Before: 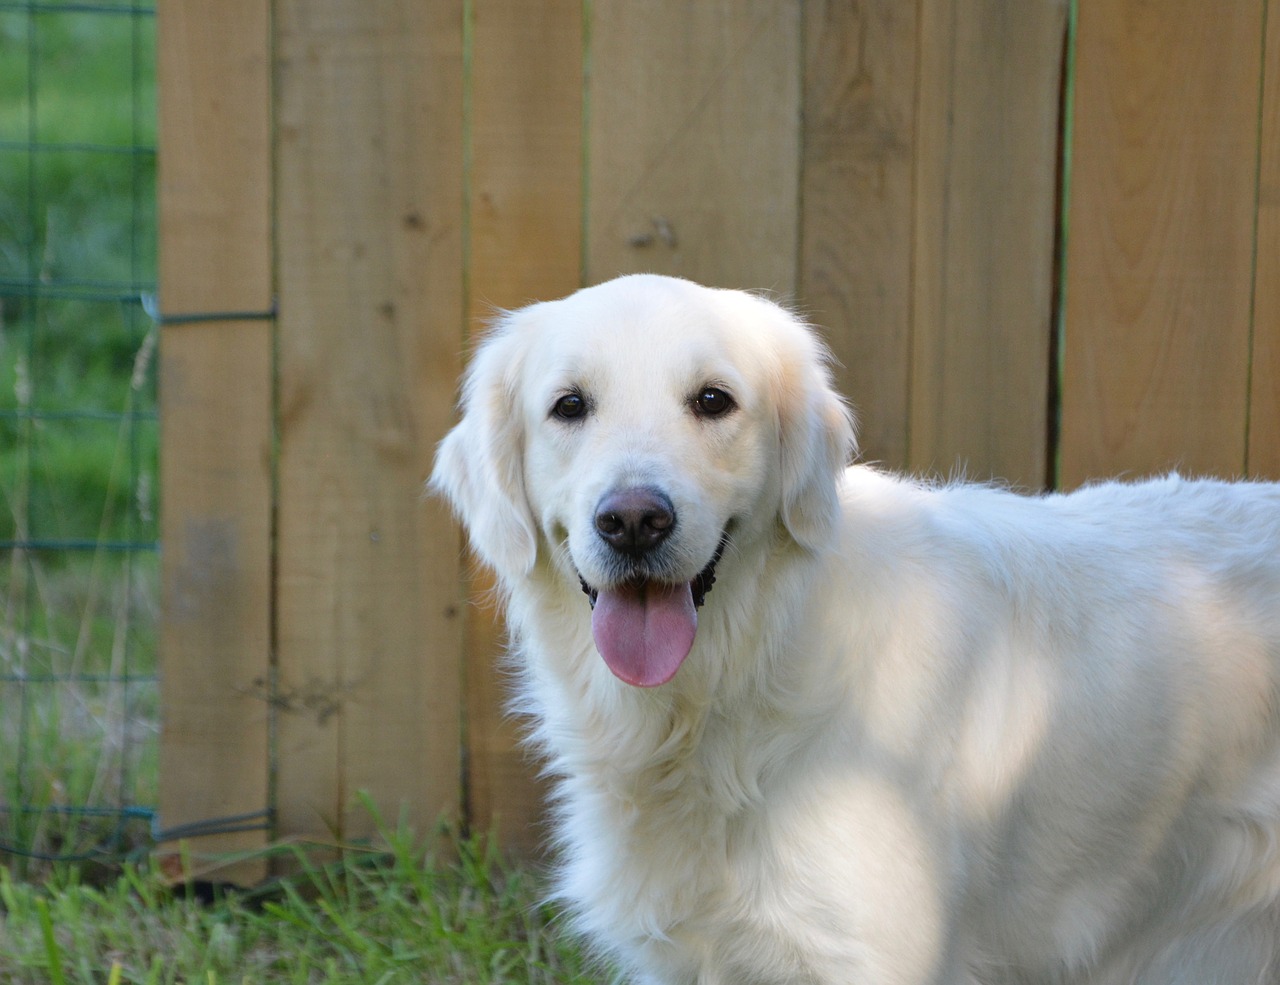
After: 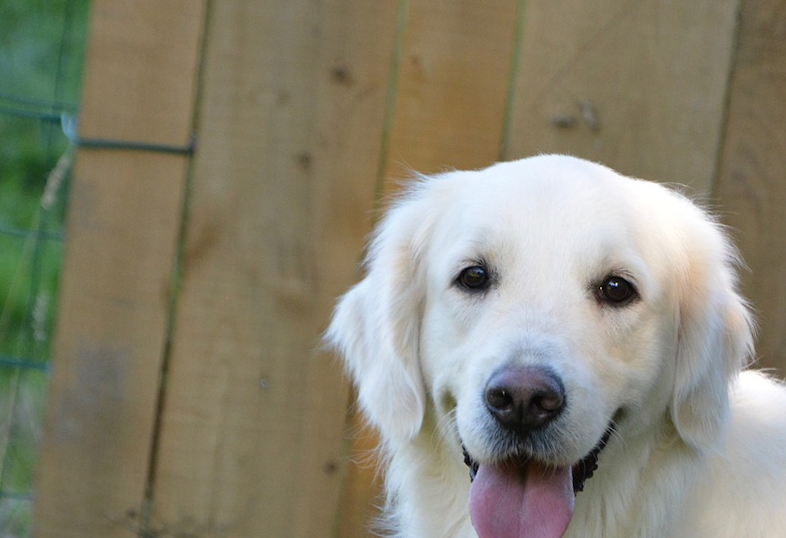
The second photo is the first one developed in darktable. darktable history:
crop and rotate: angle -6.89°, left 2.219%, top 6.676%, right 27.161%, bottom 30.528%
